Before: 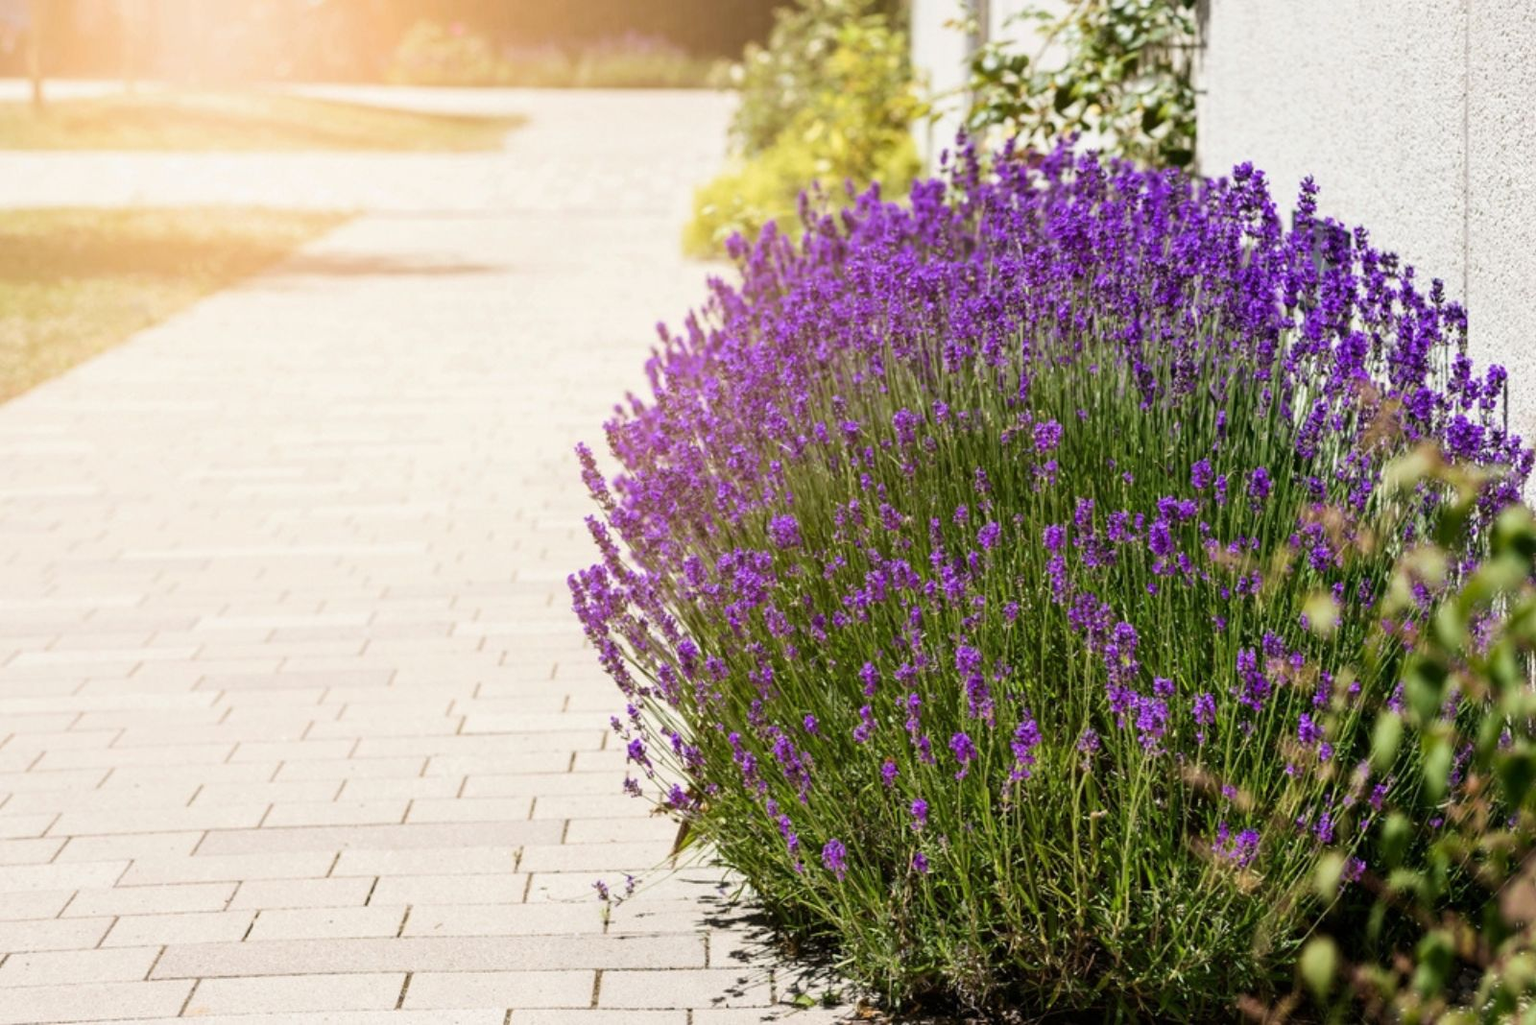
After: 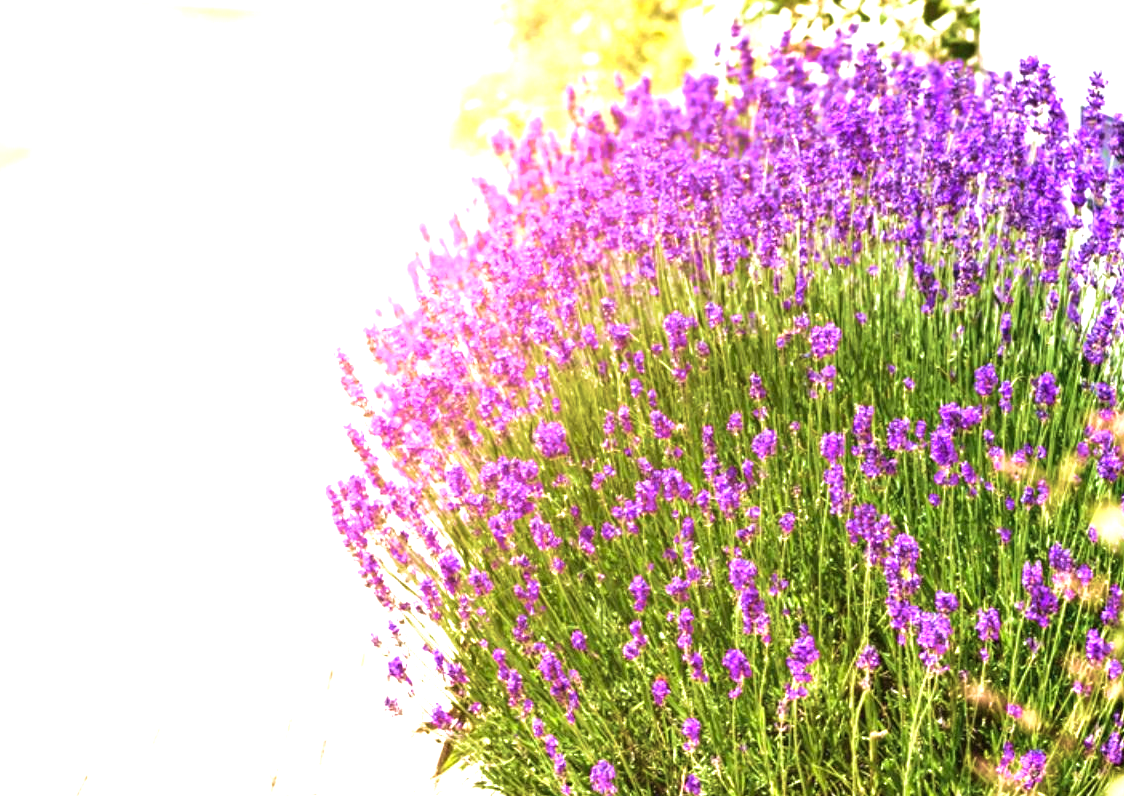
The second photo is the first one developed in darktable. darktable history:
velvia: strength 73.77%
exposure: black level correction 0, exposure 1.661 EV, compensate highlight preservation false
crop and rotate: left 16.684%, top 10.764%, right 13.055%, bottom 14.655%
